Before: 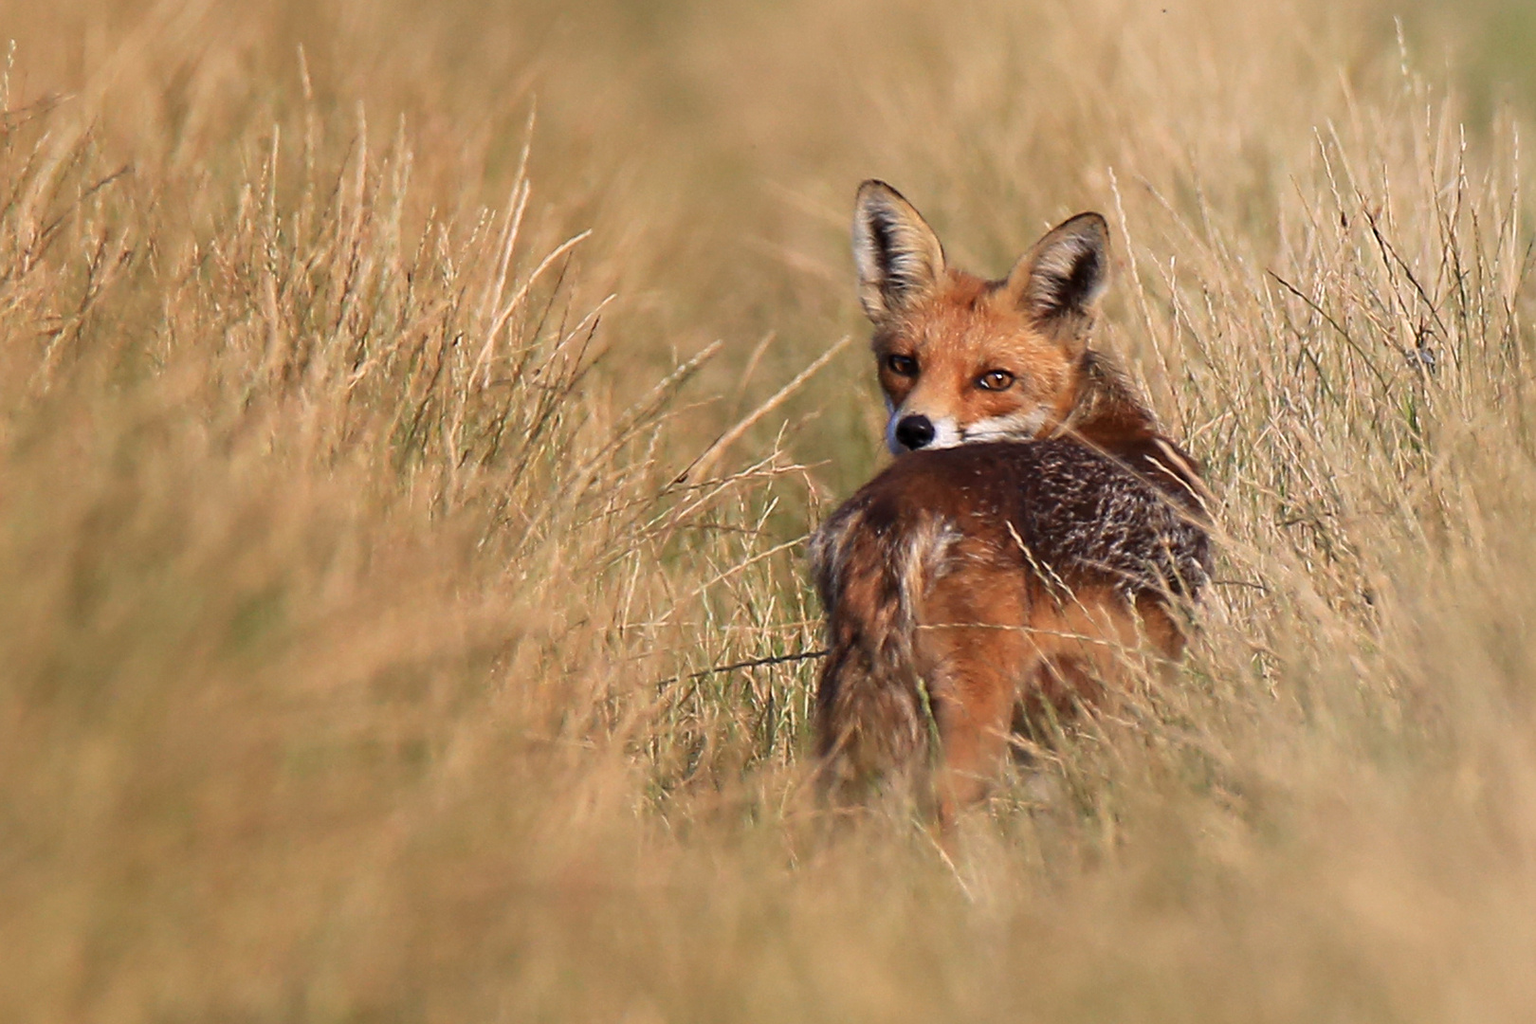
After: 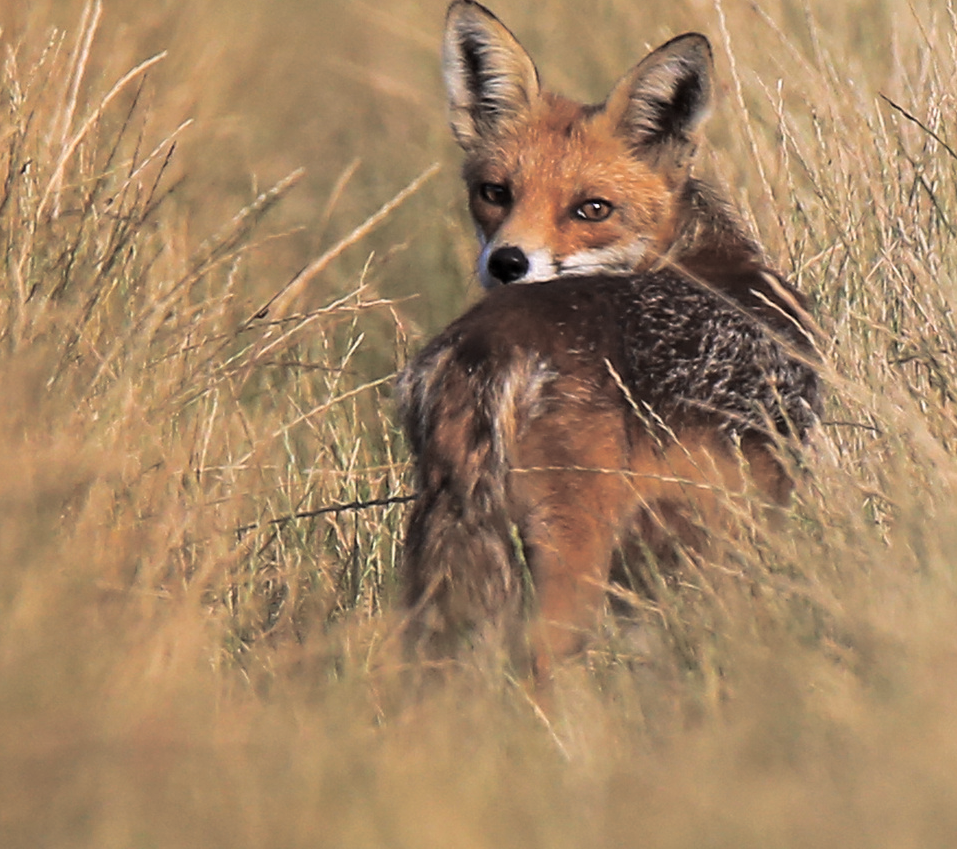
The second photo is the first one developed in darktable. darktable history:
crop and rotate: left 28.256%, top 17.734%, right 12.656%, bottom 3.573%
split-toning: shadows › hue 36°, shadows › saturation 0.05, highlights › hue 10.8°, highlights › saturation 0.15, compress 40%
